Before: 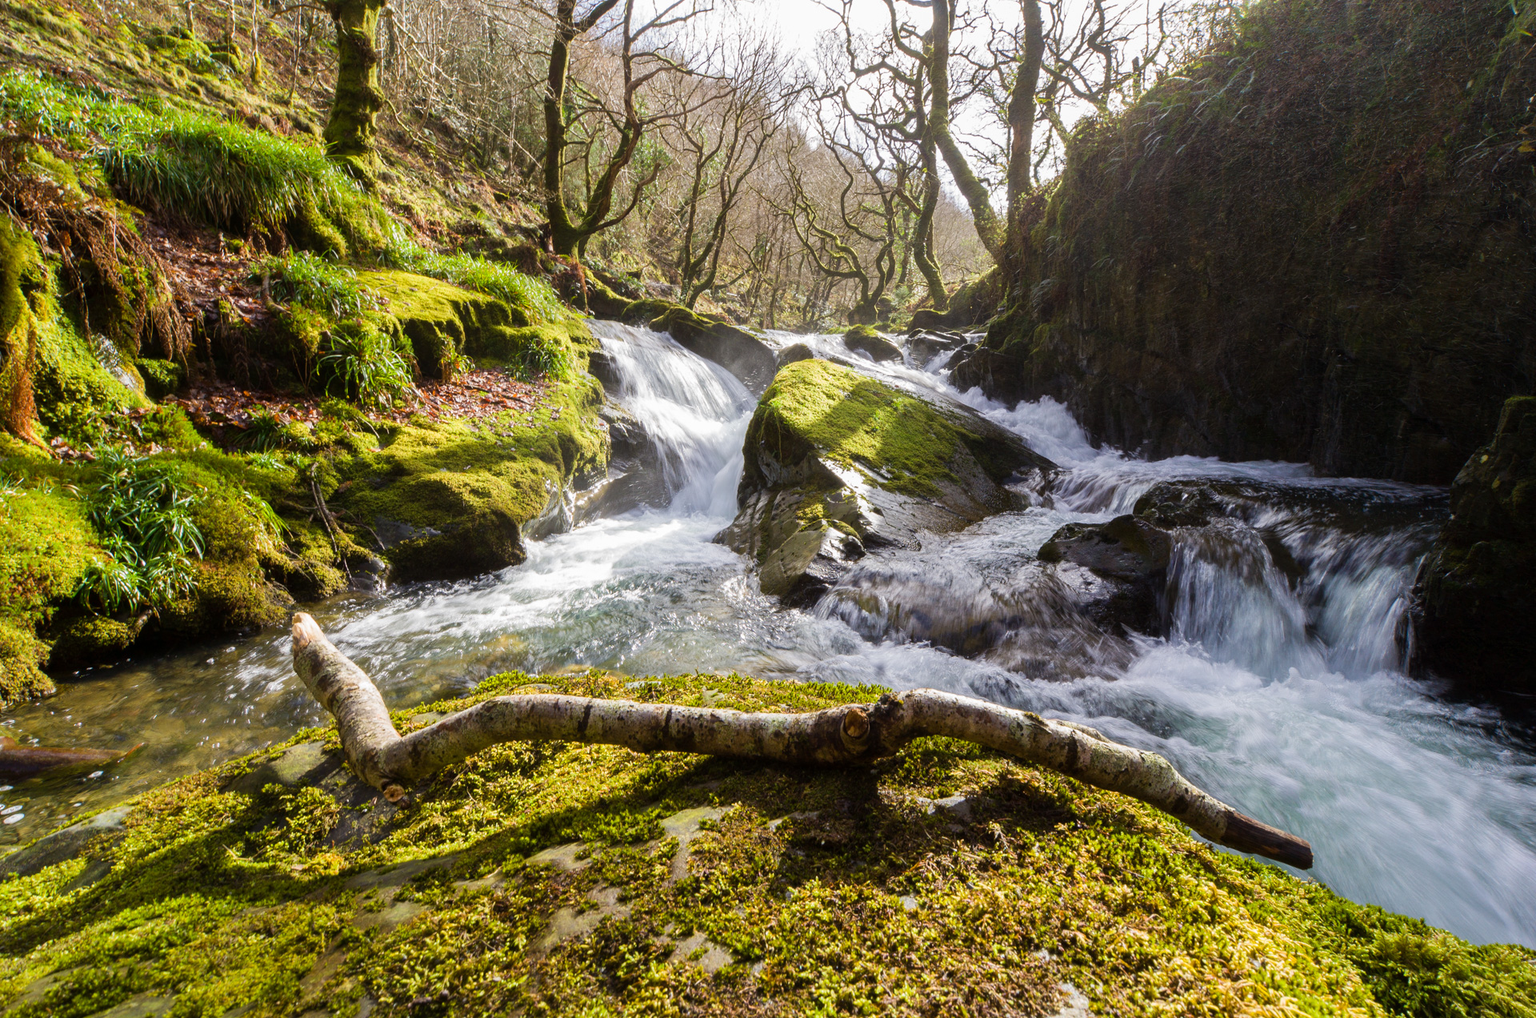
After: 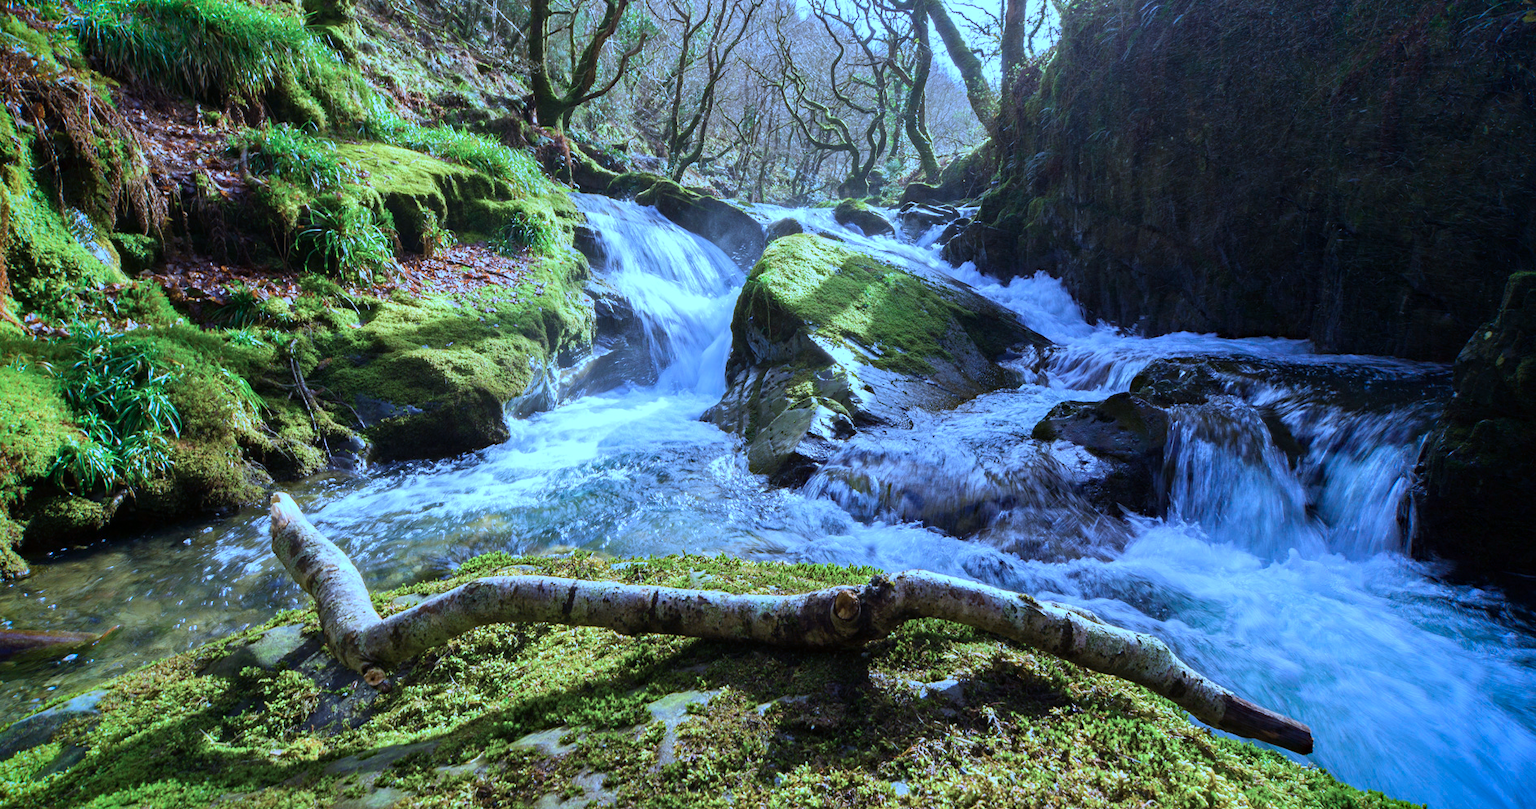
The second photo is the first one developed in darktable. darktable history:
crop and rotate: left 1.814%, top 12.818%, right 0.25%, bottom 9.225%
haze removal: compatibility mode true, adaptive false
color calibration: illuminant as shot in camera, x 0.442, y 0.413, temperature 2903.13 K
vignetting: fall-off start 88.53%, fall-off radius 44.2%, saturation 0.376, width/height ratio 1.161
